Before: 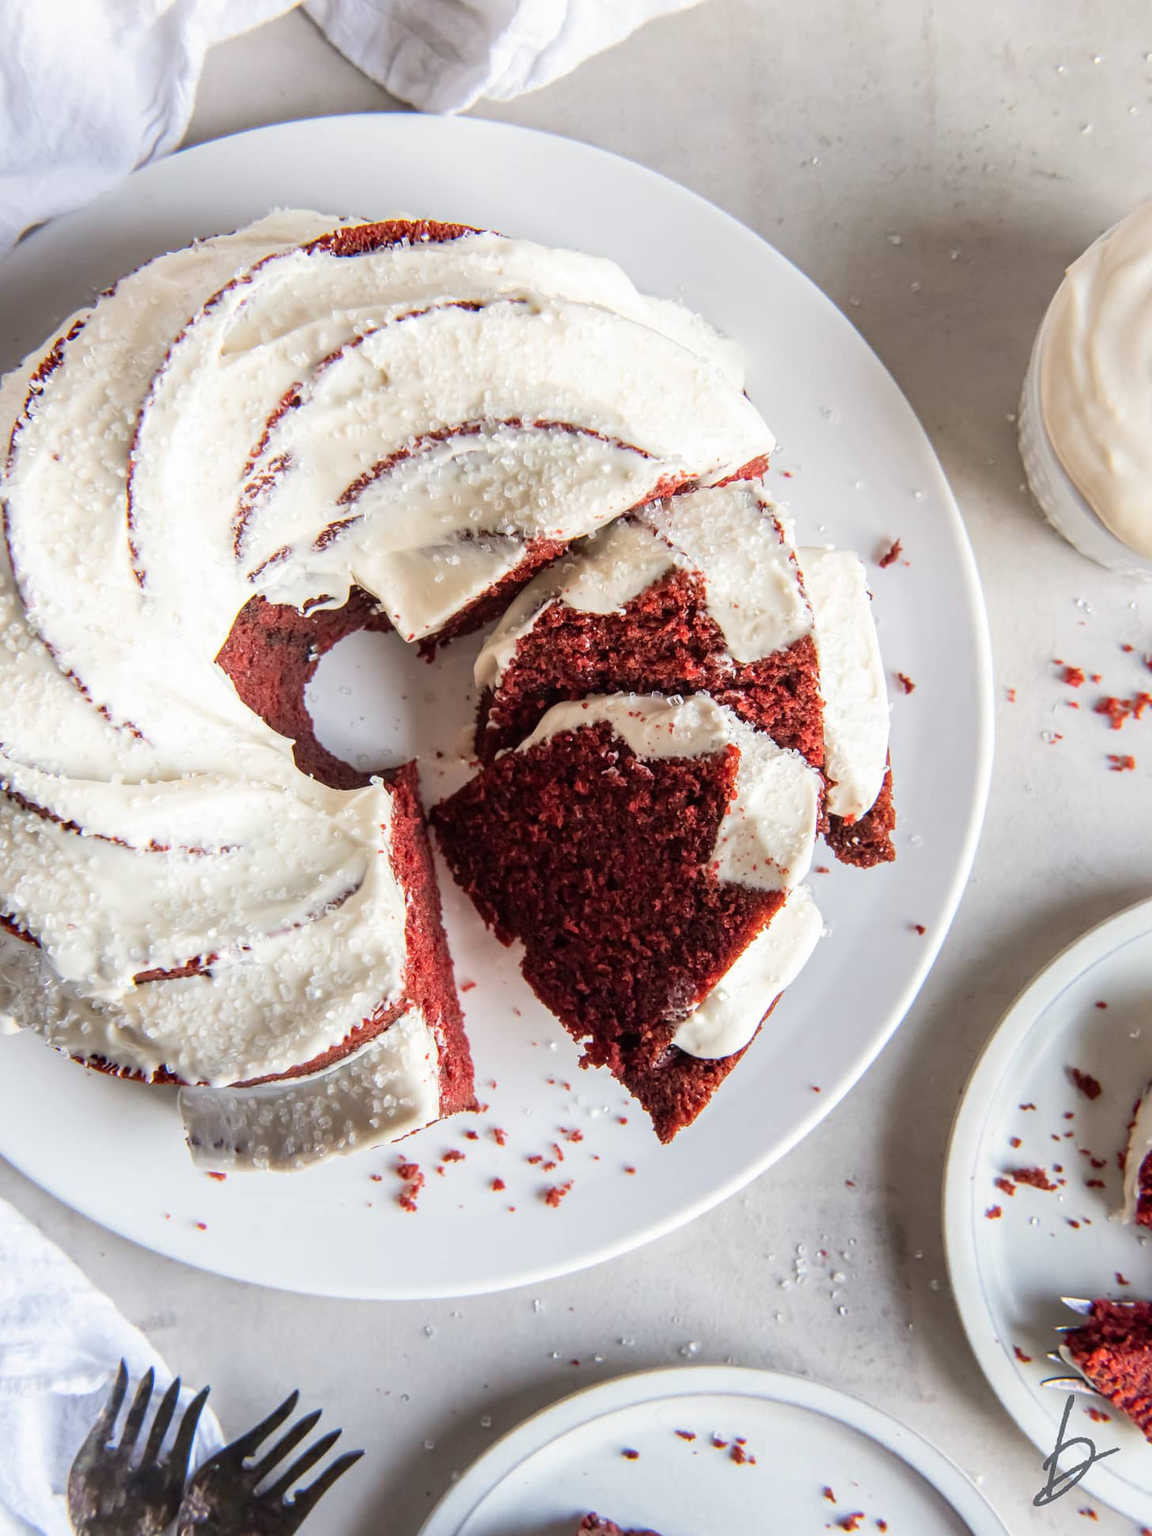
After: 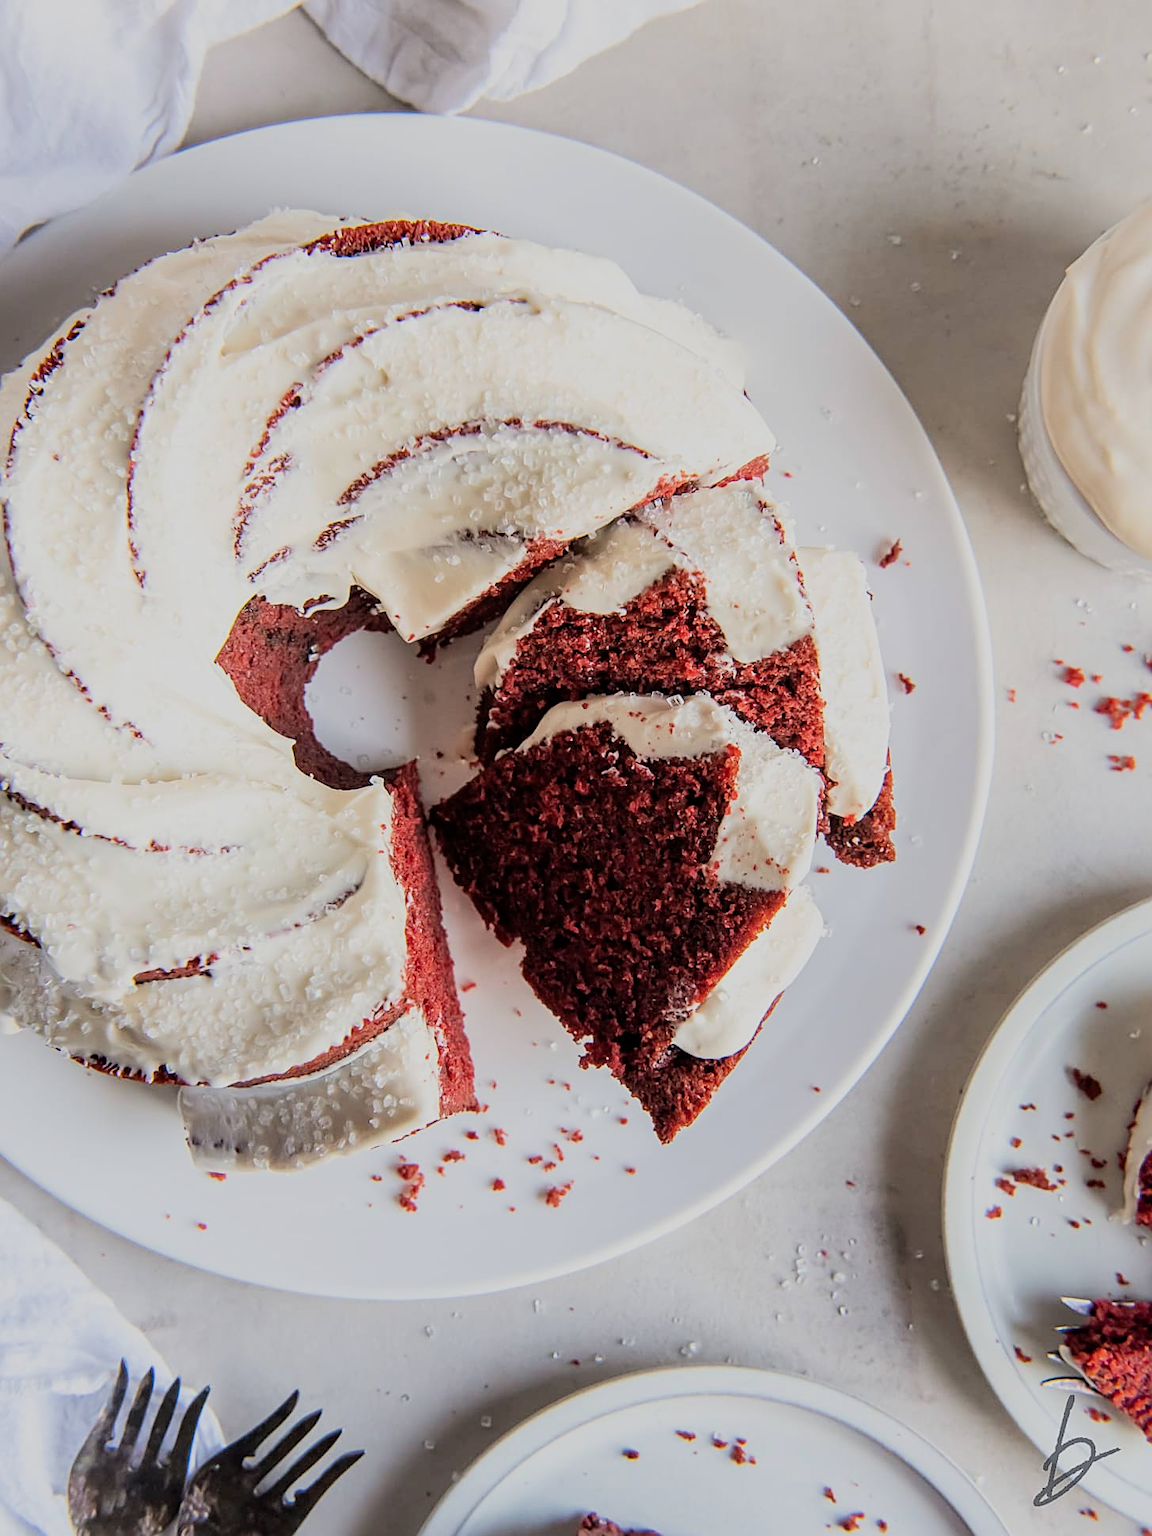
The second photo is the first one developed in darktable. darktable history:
sharpen: on, module defaults
filmic rgb: black relative exposure -7.65 EV, white relative exposure 4.56 EV, hardness 3.61, color science v6 (2022), iterations of high-quality reconstruction 0
